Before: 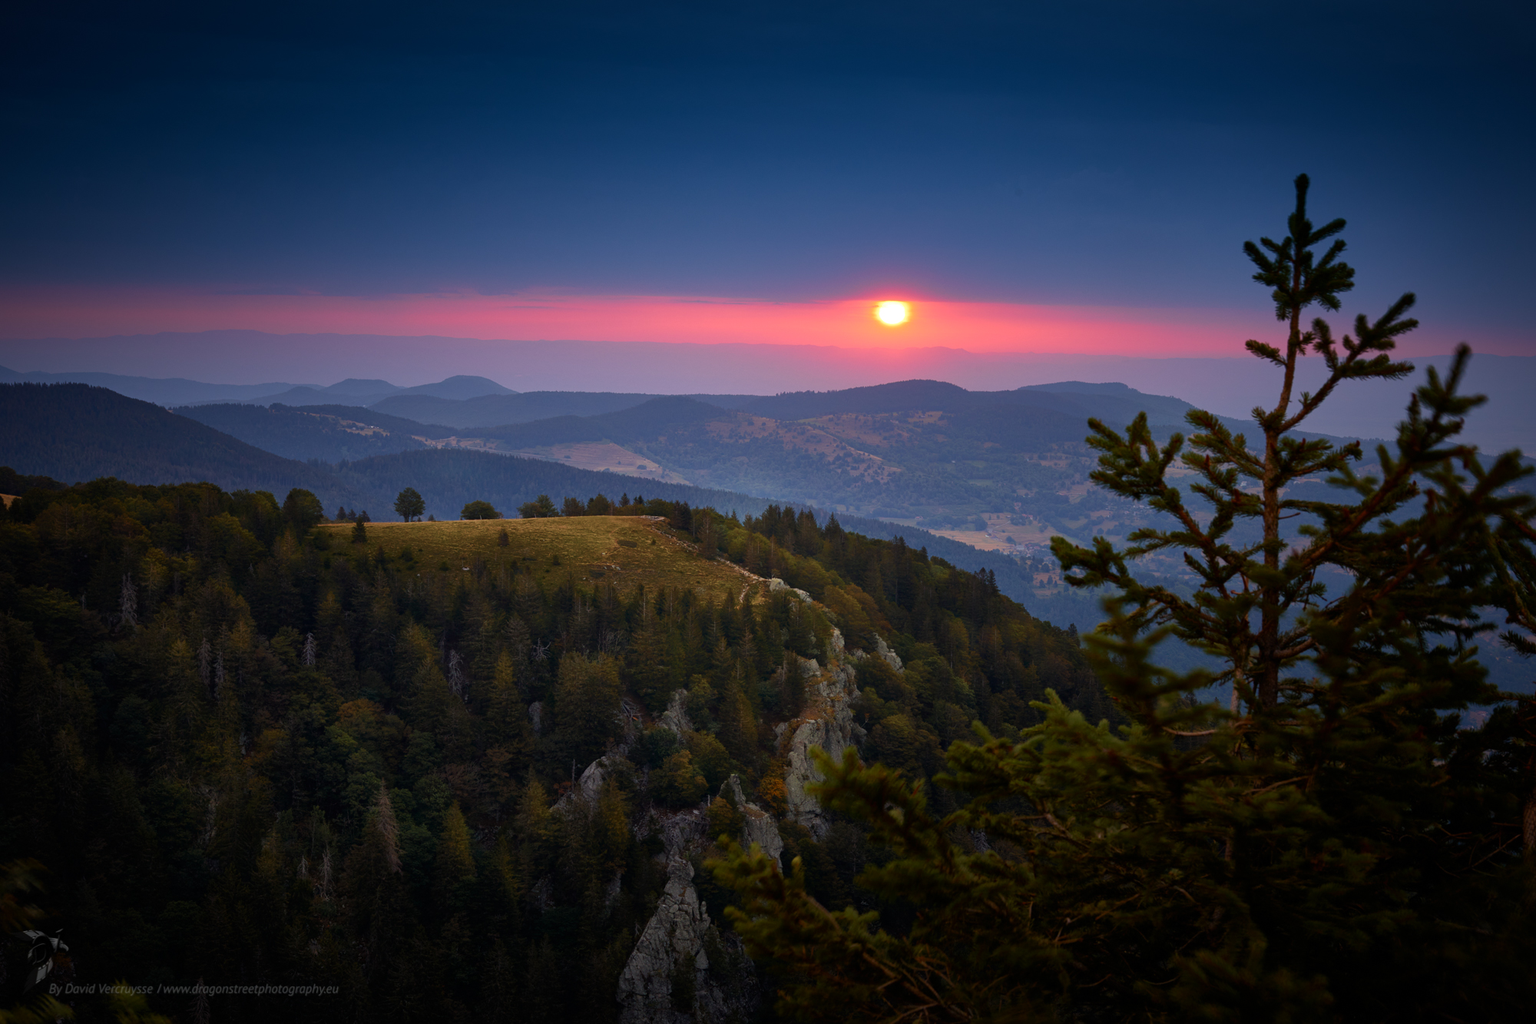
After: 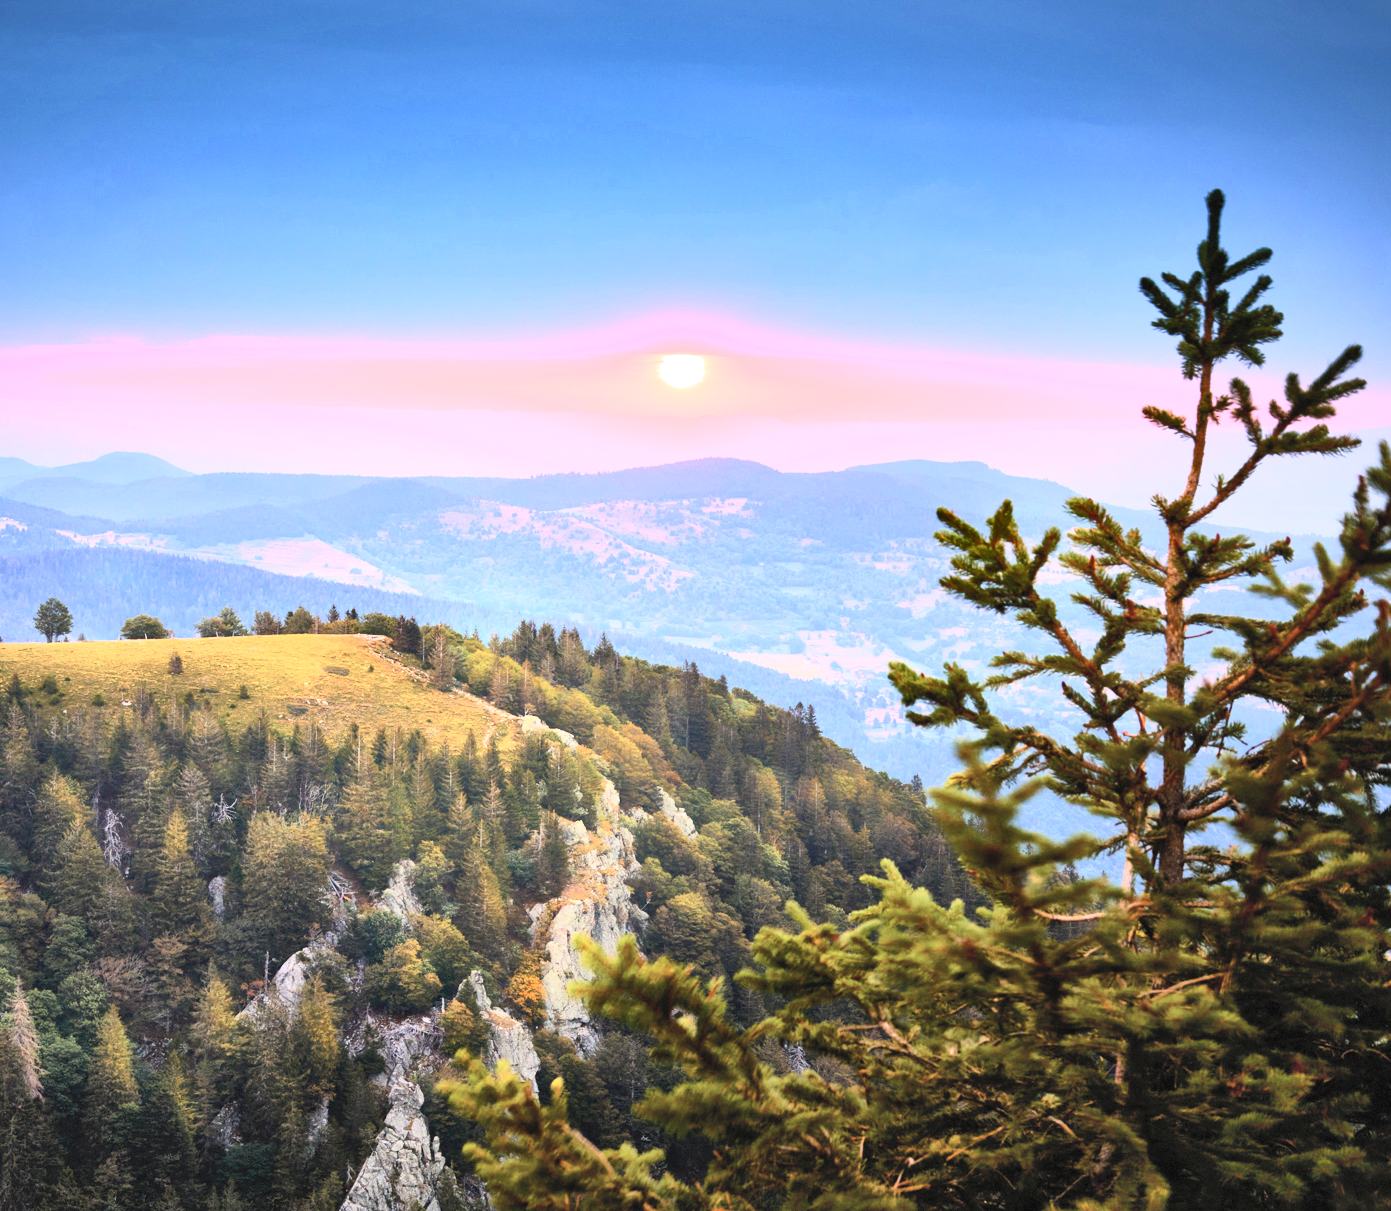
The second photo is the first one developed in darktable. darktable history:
exposure: black level correction 0, exposure 1.675 EV, compensate exposure bias true, compensate highlight preservation false
contrast brightness saturation: contrast 0.39, brightness 0.53
crop and rotate: left 24.034%, top 2.838%, right 6.406%, bottom 6.299%
filmic rgb: black relative exposure -8.42 EV, white relative exposure 4.68 EV, hardness 3.82, color science v6 (2022)
shadows and highlights: soften with gaussian
